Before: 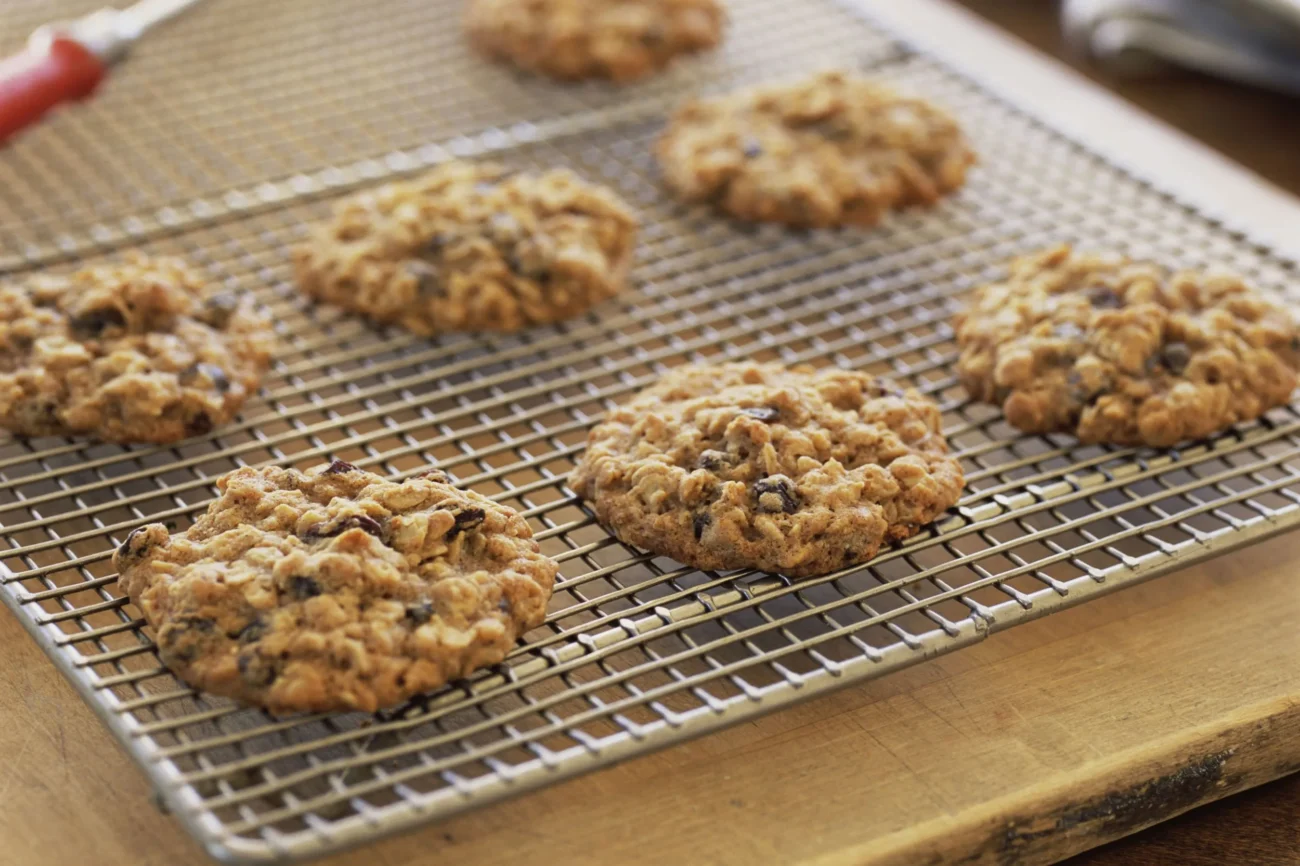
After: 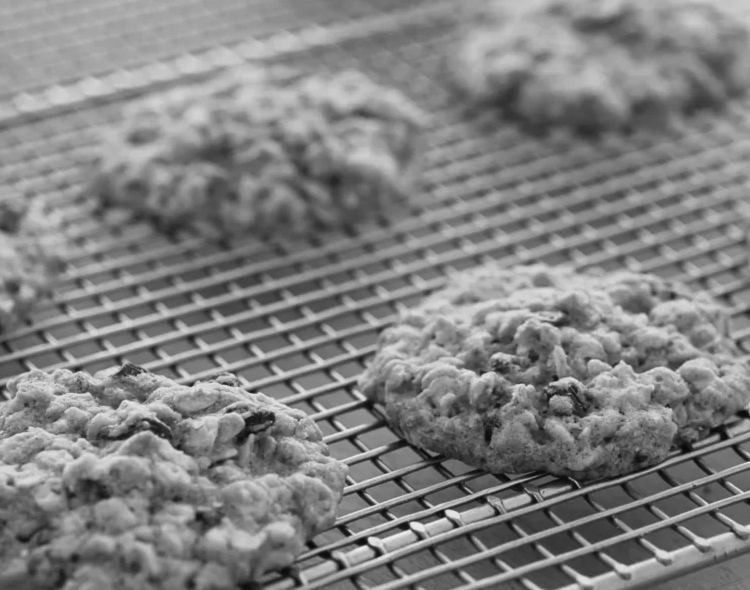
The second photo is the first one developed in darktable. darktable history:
color balance: output saturation 110%
crop: left 16.202%, top 11.208%, right 26.045%, bottom 20.557%
monochrome: a 32, b 64, size 2.3
